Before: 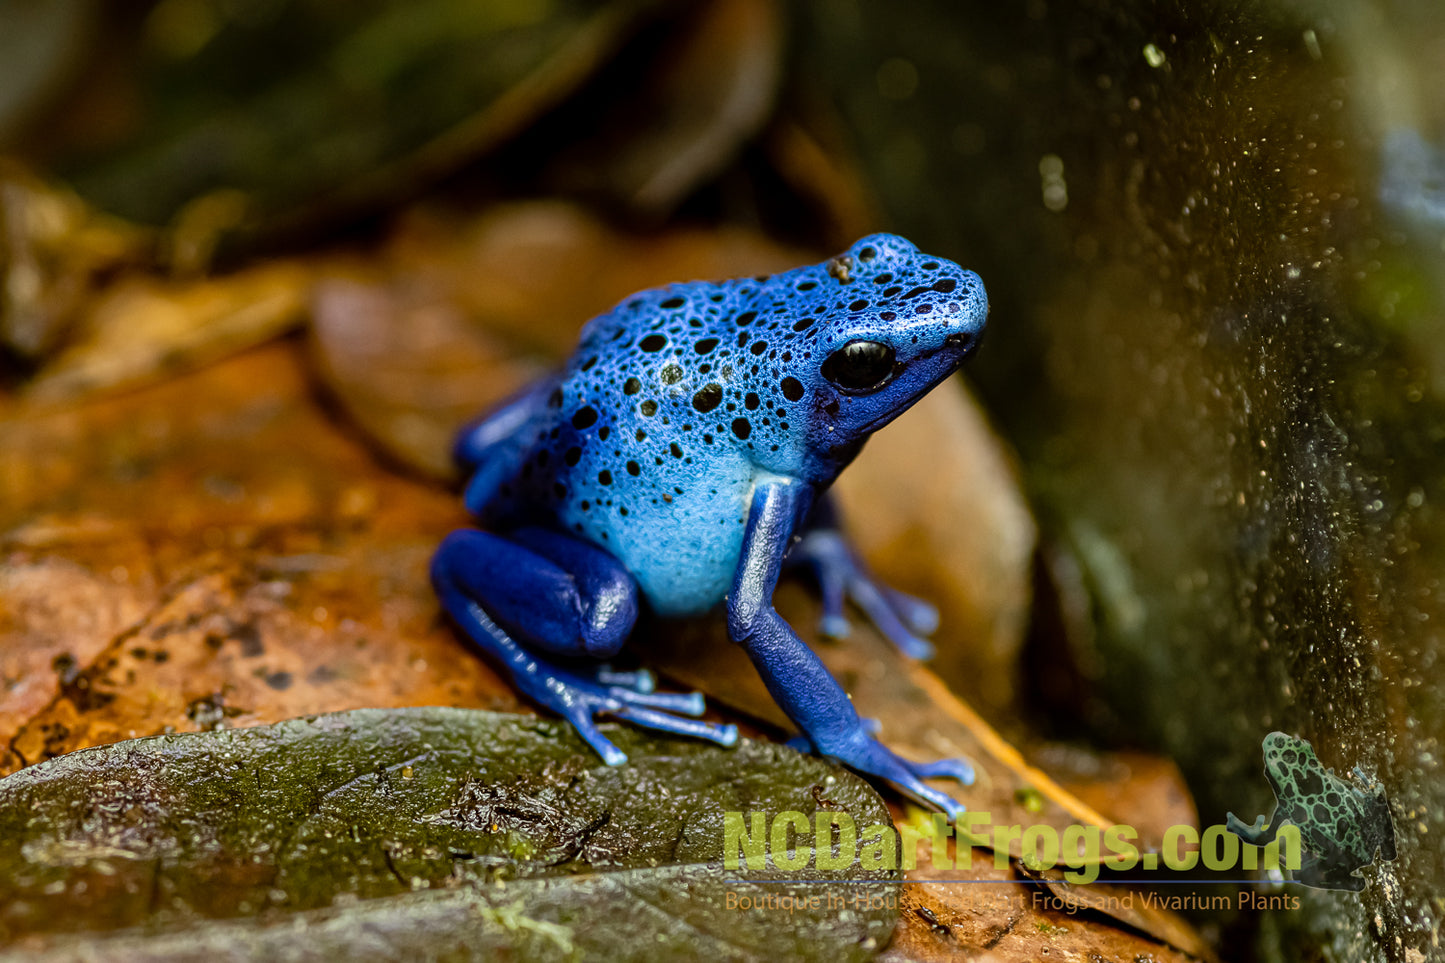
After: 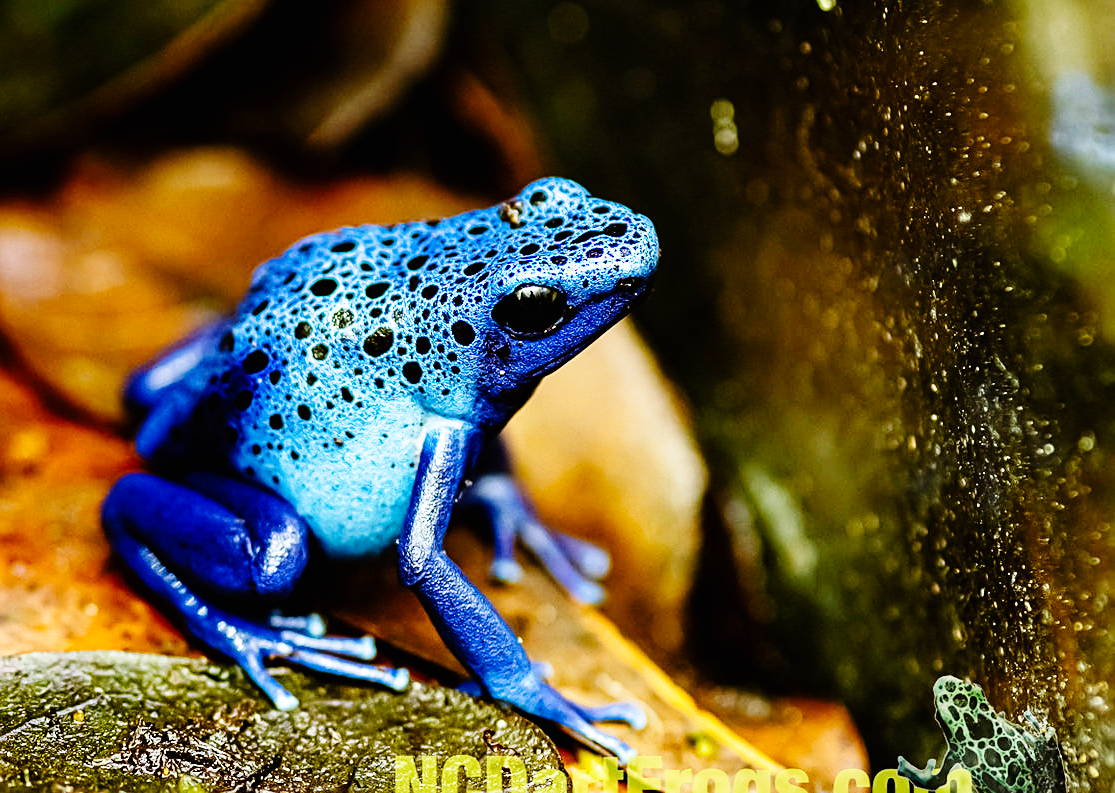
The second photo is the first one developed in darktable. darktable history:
sharpen: on, module defaults
crop: left 22.826%, top 5.83%, bottom 11.807%
base curve: curves: ch0 [(0, 0) (0, 0) (0.002, 0.001) (0.008, 0.003) (0.019, 0.011) (0.037, 0.037) (0.064, 0.11) (0.102, 0.232) (0.152, 0.379) (0.216, 0.524) (0.296, 0.665) (0.394, 0.789) (0.512, 0.881) (0.651, 0.945) (0.813, 0.986) (1, 1)], preserve colors none
